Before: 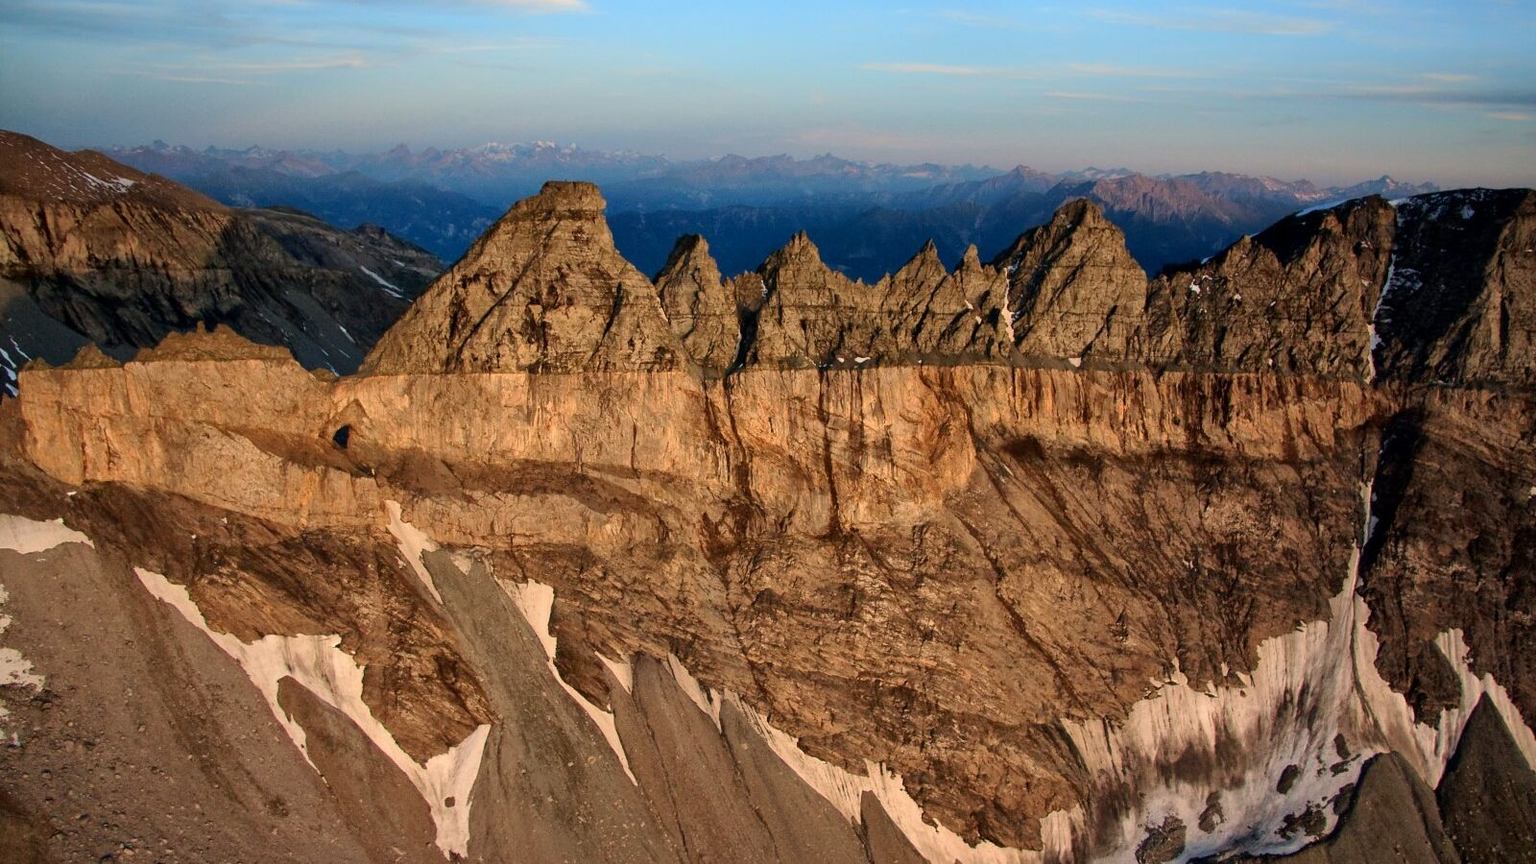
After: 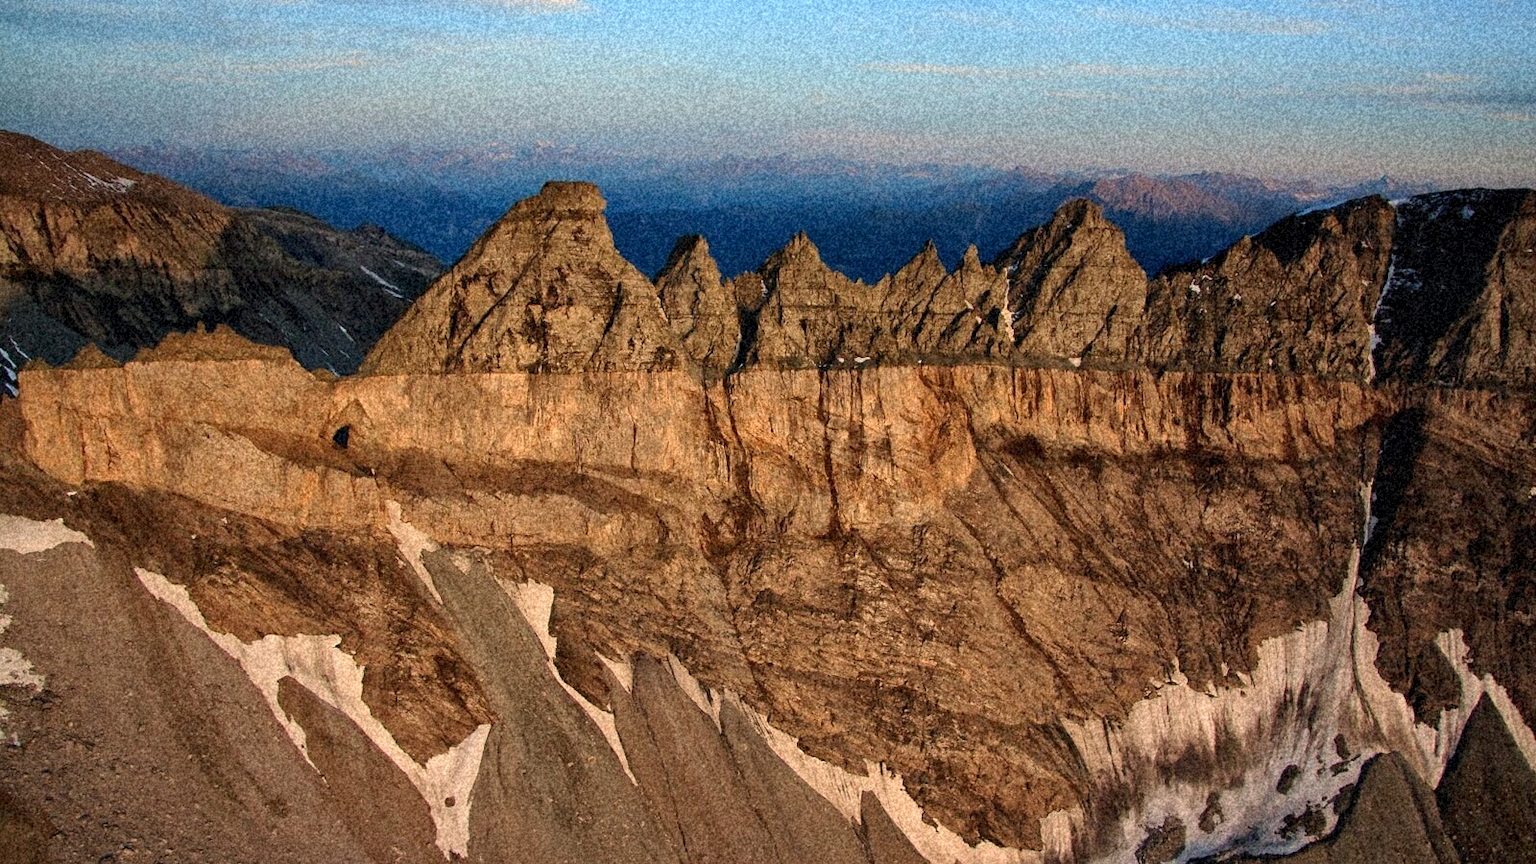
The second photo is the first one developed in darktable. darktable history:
grain: coarseness 46.9 ISO, strength 50.21%, mid-tones bias 0%
